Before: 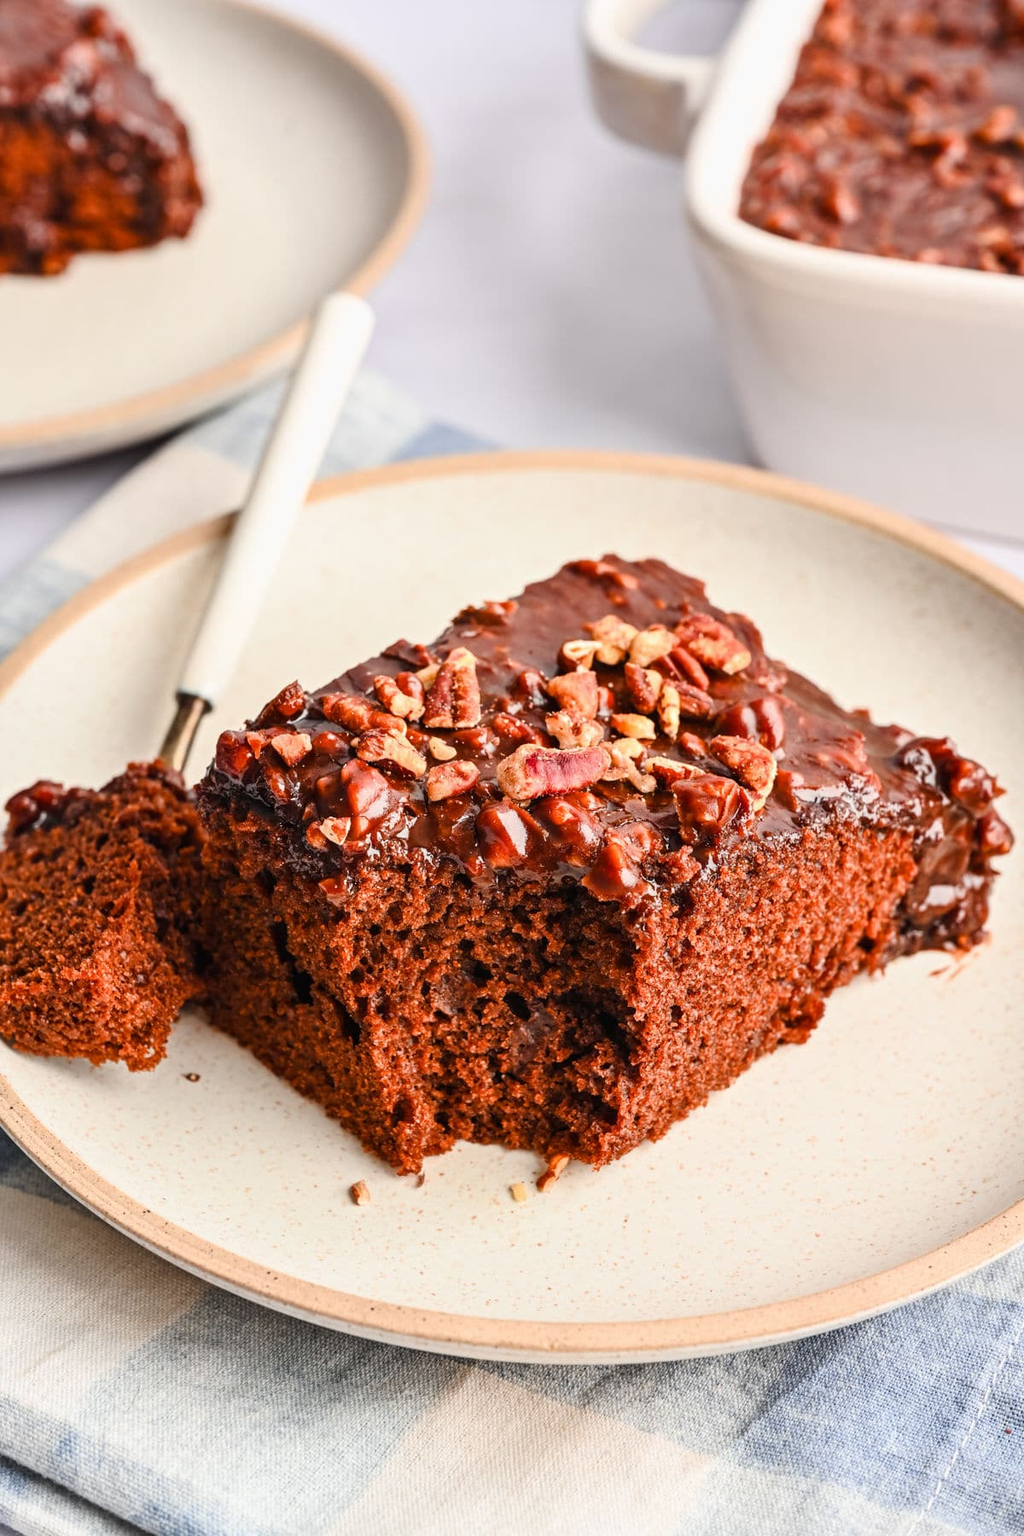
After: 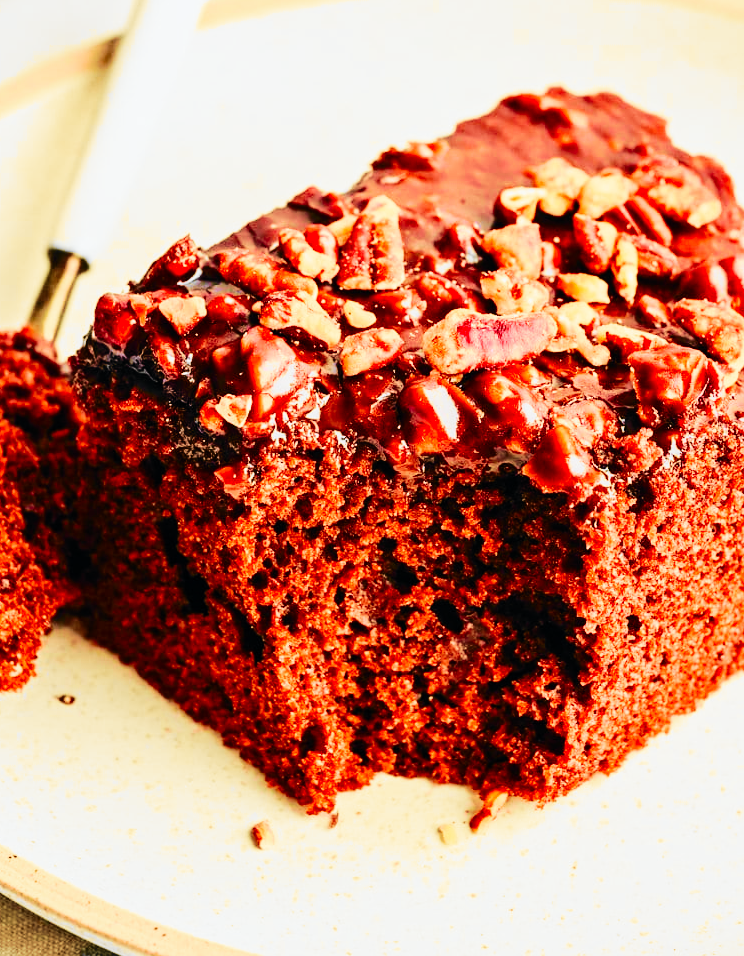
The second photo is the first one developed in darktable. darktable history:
base curve: curves: ch0 [(0, 0) (0.036, 0.025) (0.121, 0.166) (0.206, 0.329) (0.605, 0.79) (1, 1)], preserve colors none
tone curve: curves: ch0 [(0, 0) (0.071, 0.047) (0.266, 0.26) (0.483, 0.554) (0.753, 0.811) (1, 0.983)]; ch1 [(0, 0) (0.346, 0.307) (0.408, 0.387) (0.463, 0.465) (0.482, 0.493) (0.502, 0.499) (0.517, 0.502) (0.55, 0.548) (0.597, 0.61) (0.651, 0.698) (1, 1)]; ch2 [(0, 0) (0.346, 0.34) (0.434, 0.46) (0.485, 0.494) (0.5, 0.498) (0.517, 0.506) (0.526, 0.545) (0.583, 0.61) (0.625, 0.659) (1, 1)], color space Lab, independent channels, preserve colors none
crop: left 13.312%, top 31.28%, right 24.627%, bottom 15.582%
velvia: strength 67.07%, mid-tones bias 0.972
